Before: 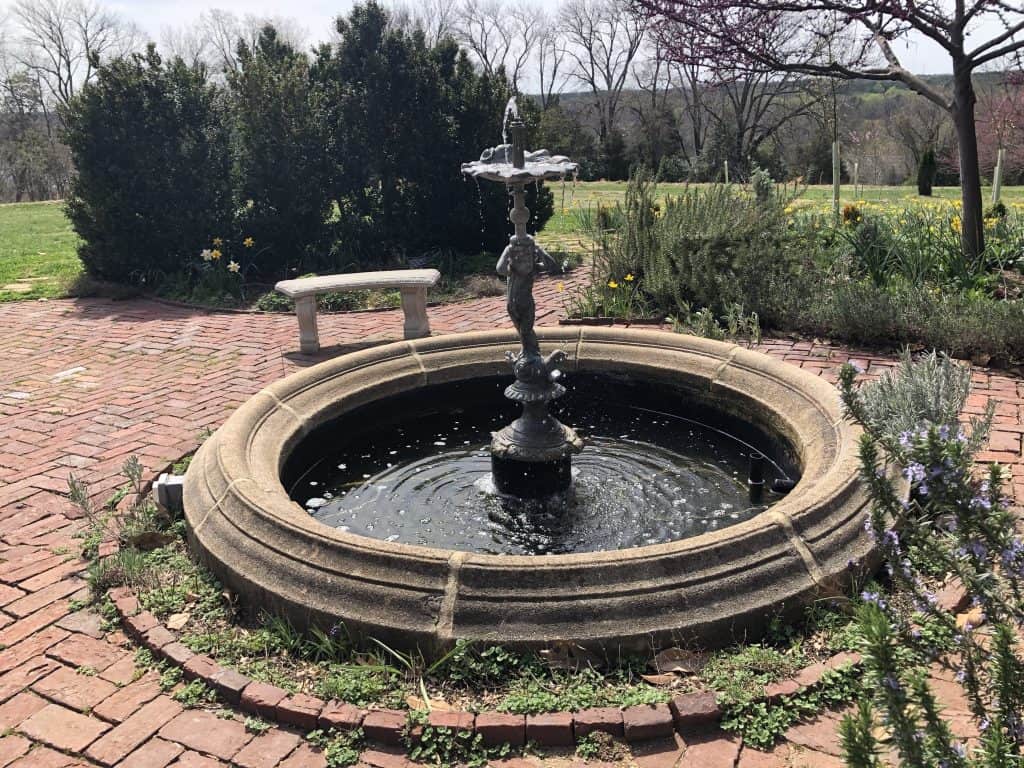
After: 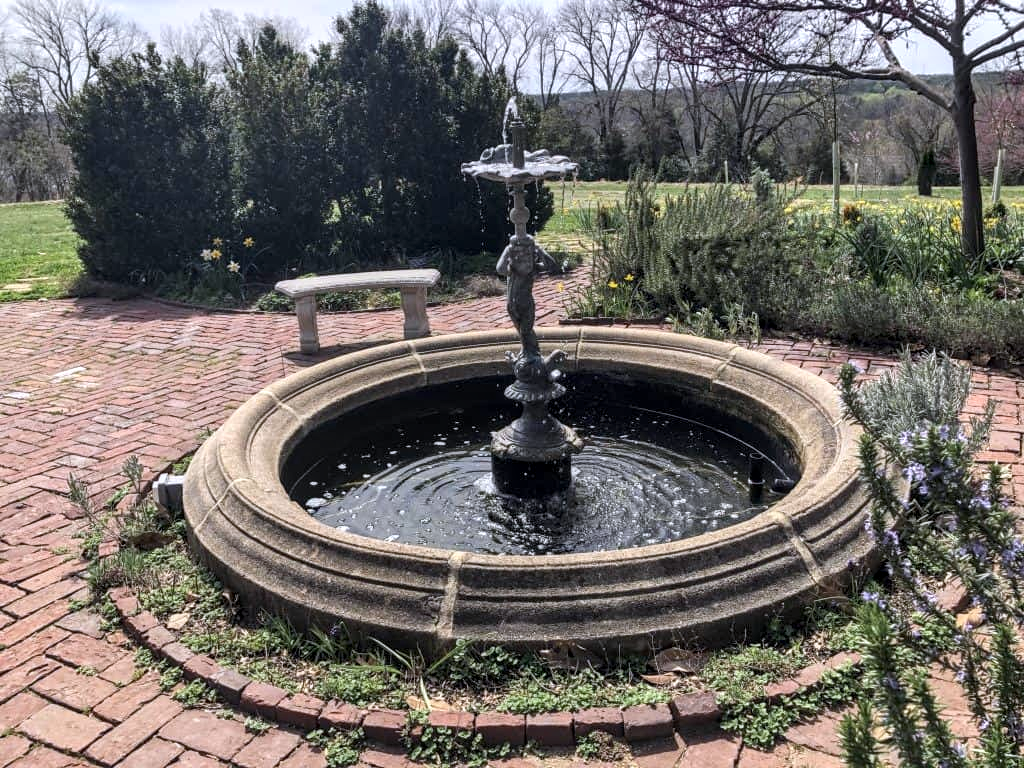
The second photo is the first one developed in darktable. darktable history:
local contrast: highlights 61%, detail 143%, midtone range 0.428
white balance: red 0.984, blue 1.059
